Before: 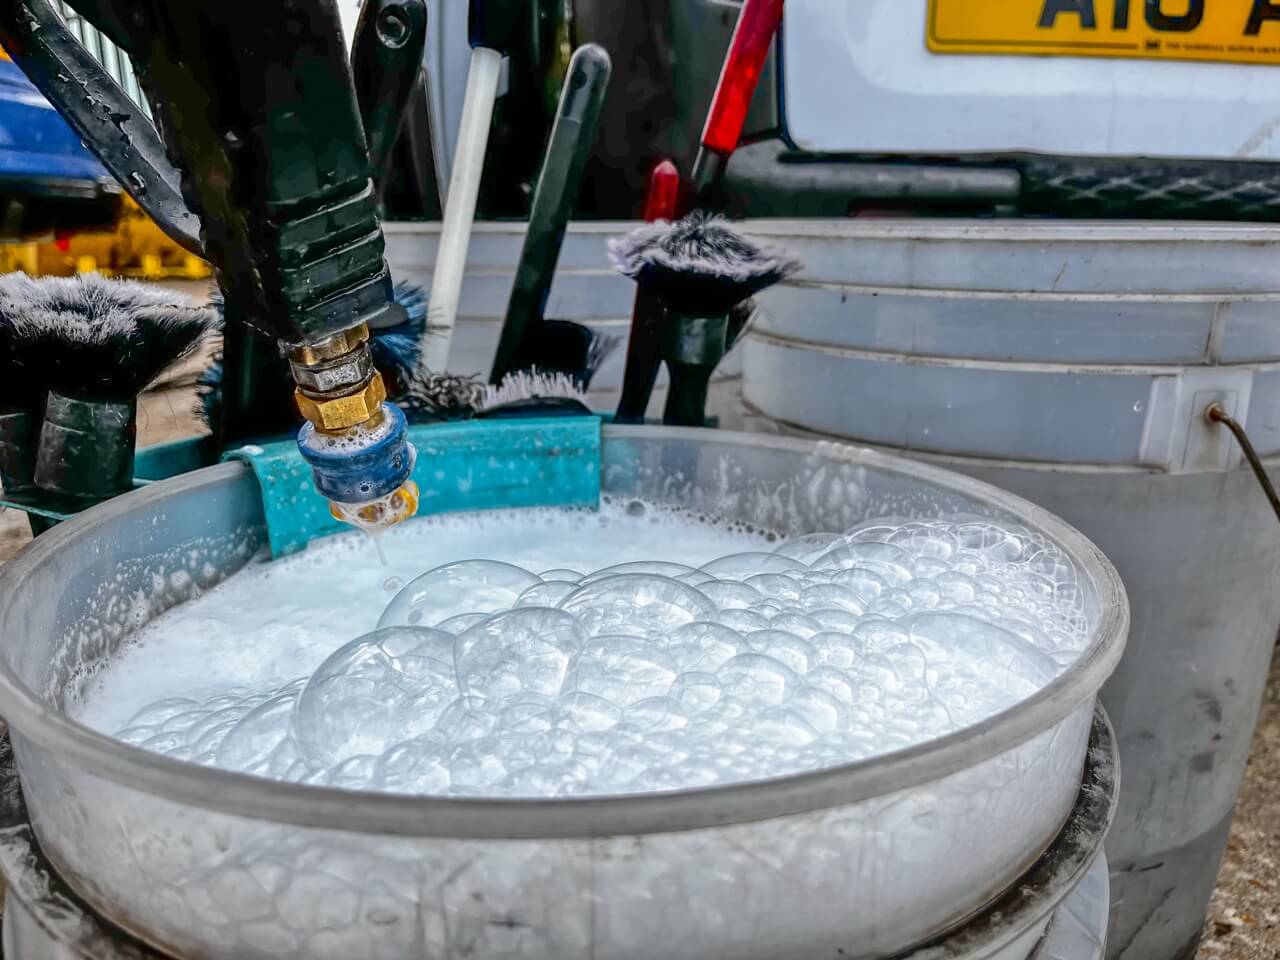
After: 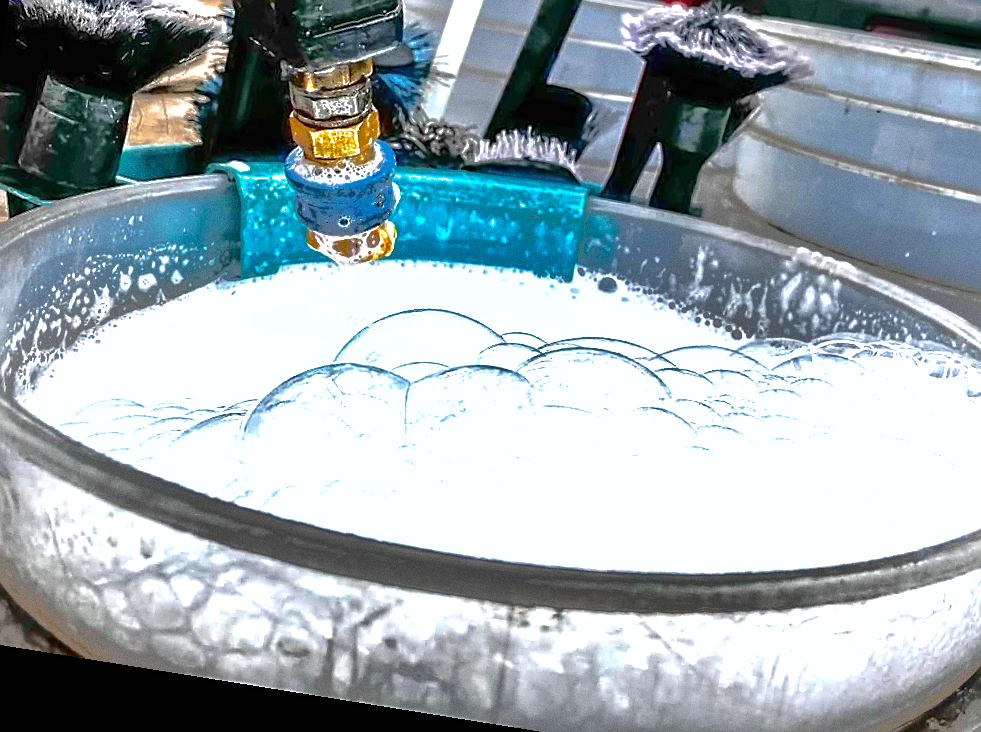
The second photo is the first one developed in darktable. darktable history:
shadows and highlights: shadows -19.91, highlights -73.15
exposure: black level correction 0, exposure 1.3 EV, compensate exposure bias true, compensate highlight preservation false
sharpen: on, module defaults
crop: left 6.488%, top 27.668%, right 24.183%, bottom 8.656%
grain: coarseness 7.08 ISO, strength 21.67%, mid-tones bias 59.58%
rotate and perspective: rotation 9.12°, automatic cropping off
tone equalizer: -7 EV 0.18 EV, -6 EV 0.12 EV, -5 EV 0.08 EV, -4 EV 0.04 EV, -2 EV -0.02 EV, -1 EV -0.04 EV, +0 EV -0.06 EV, luminance estimator HSV value / RGB max
